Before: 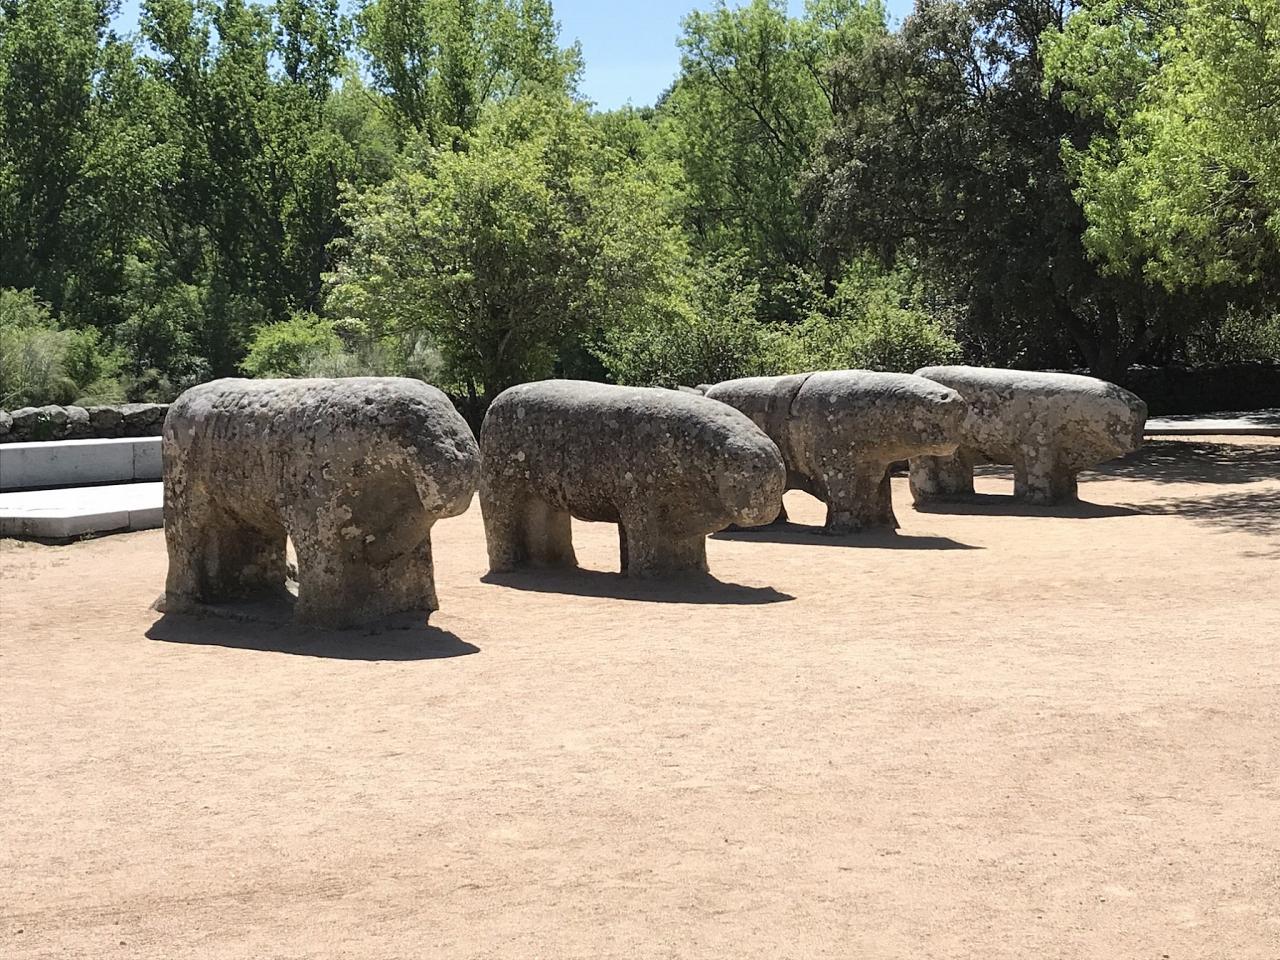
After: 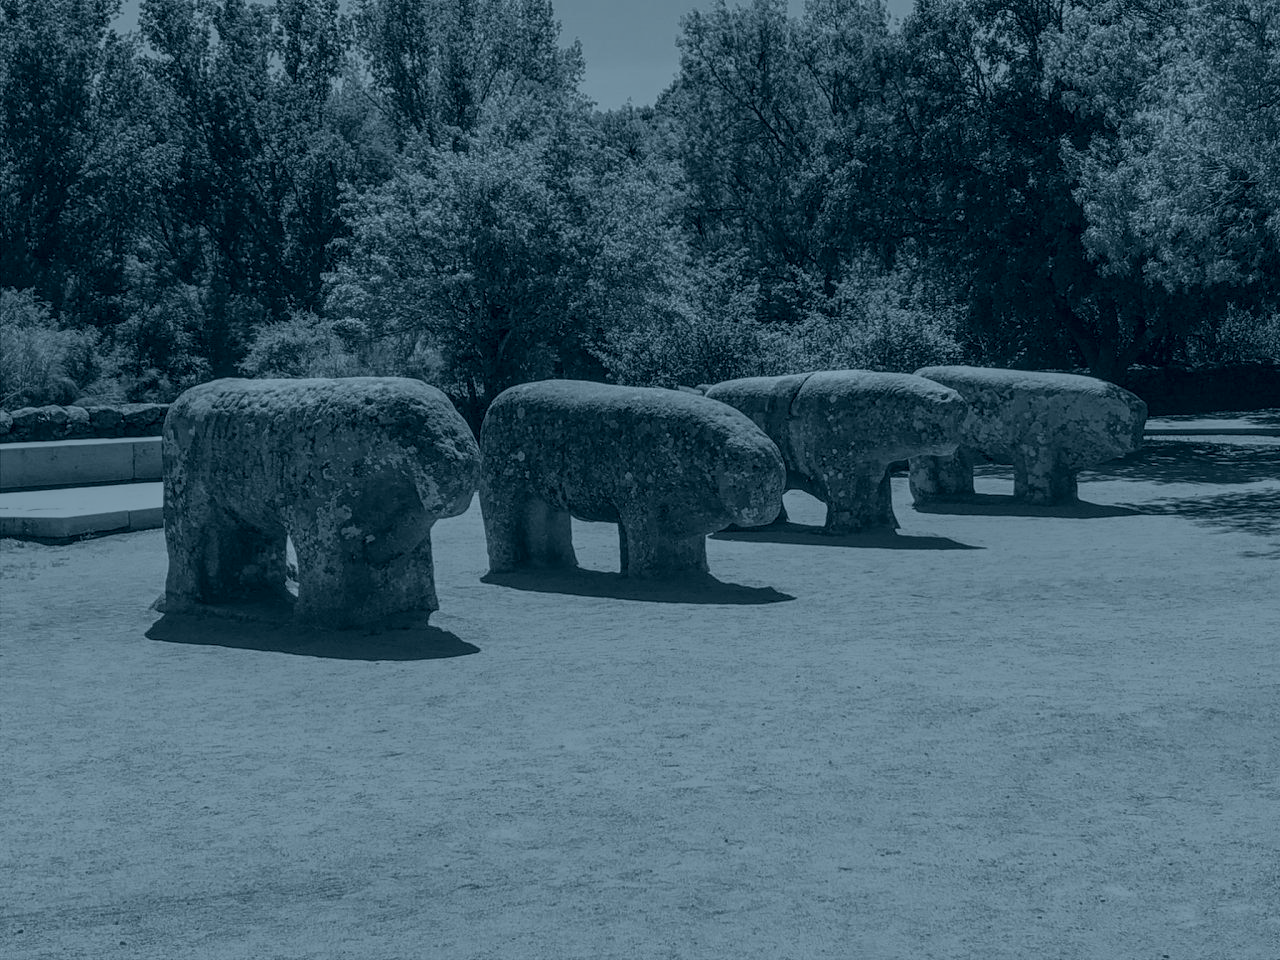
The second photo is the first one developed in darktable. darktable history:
exposure: black level correction 0.001, exposure 0.5 EV, compensate exposure bias true, compensate highlight preservation false
local contrast: highlights 0%, shadows 0%, detail 133%
colorize: hue 194.4°, saturation 29%, source mix 61.75%, lightness 3.98%, version 1
